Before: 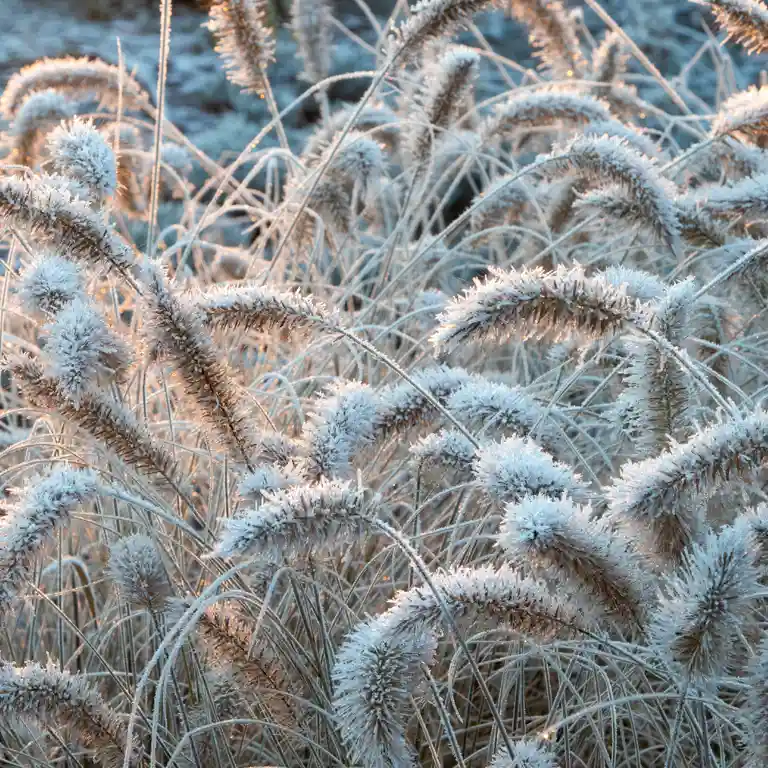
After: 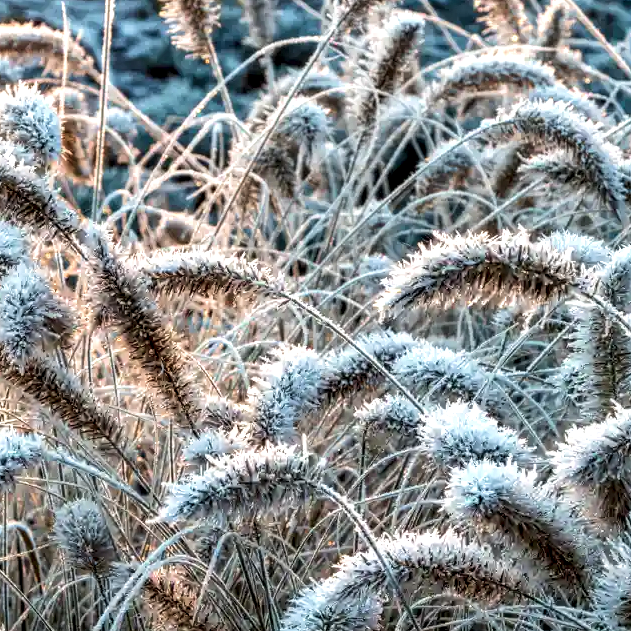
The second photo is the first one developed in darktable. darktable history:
local contrast: highlights 20%, detail 197%
crop and rotate: left 7.196%, top 4.574%, right 10.605%, bottom 13.178%
shadows and highlights: shadows 43.71, white point adjustment -1.46, soften with gaussian
velvia: on, module defaults
